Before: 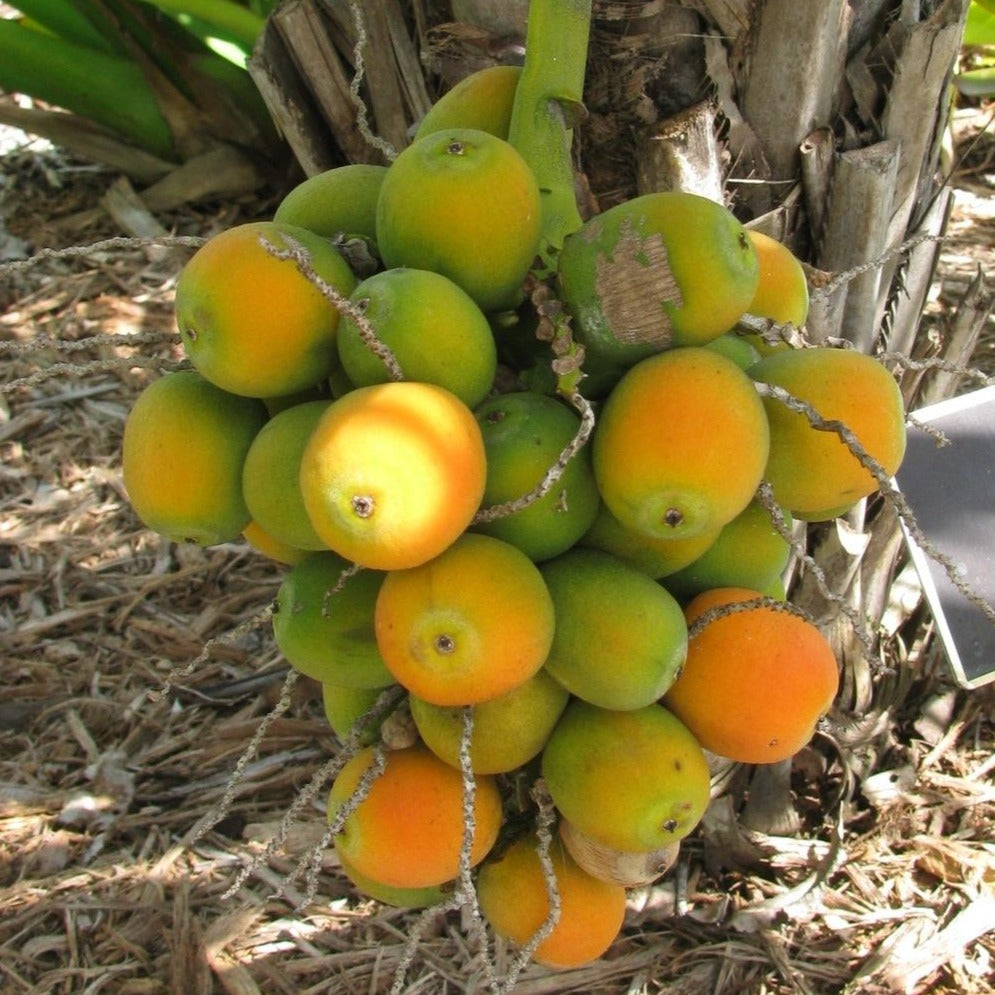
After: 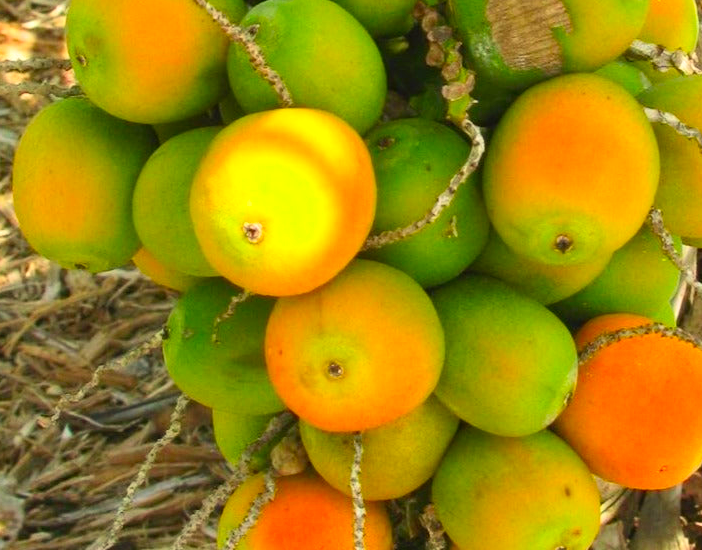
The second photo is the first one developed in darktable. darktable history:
rgb curve: curves: ch2 [(0, 0) (0.567, 0.512) (1, 1)], mode RGB, independent channels
crop: left 11.123%, top 27.61%, right 18.3%, bottom 17.034%
contrast brightness saturation: contrast 0.2, brightness 0.2, saturation 0.8
